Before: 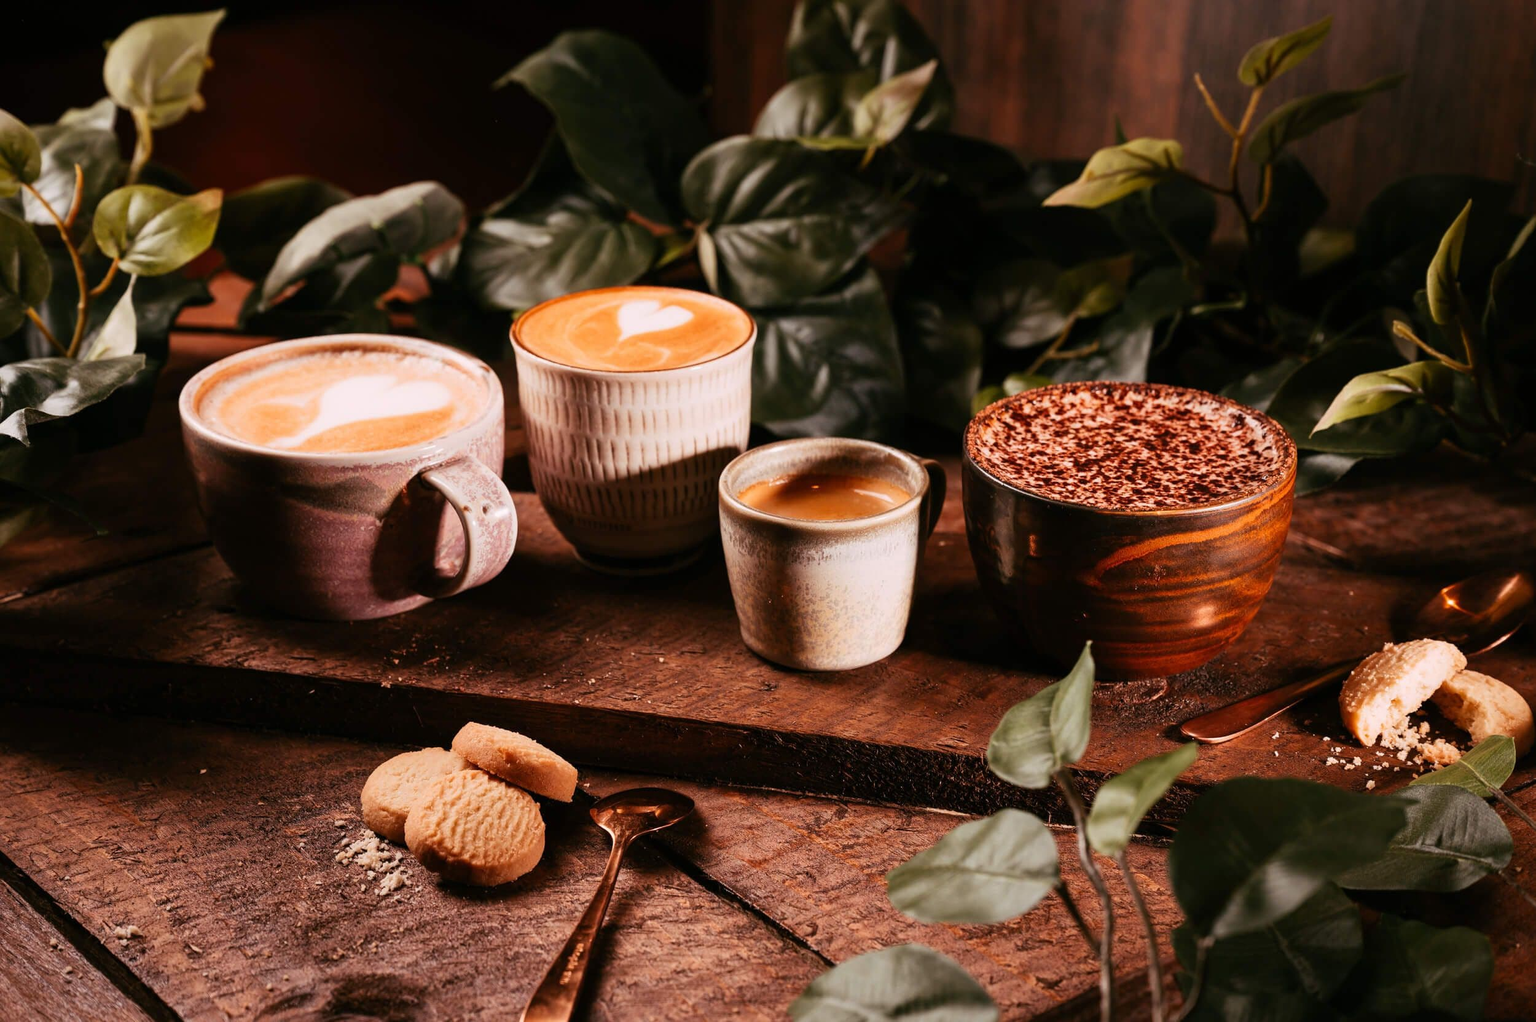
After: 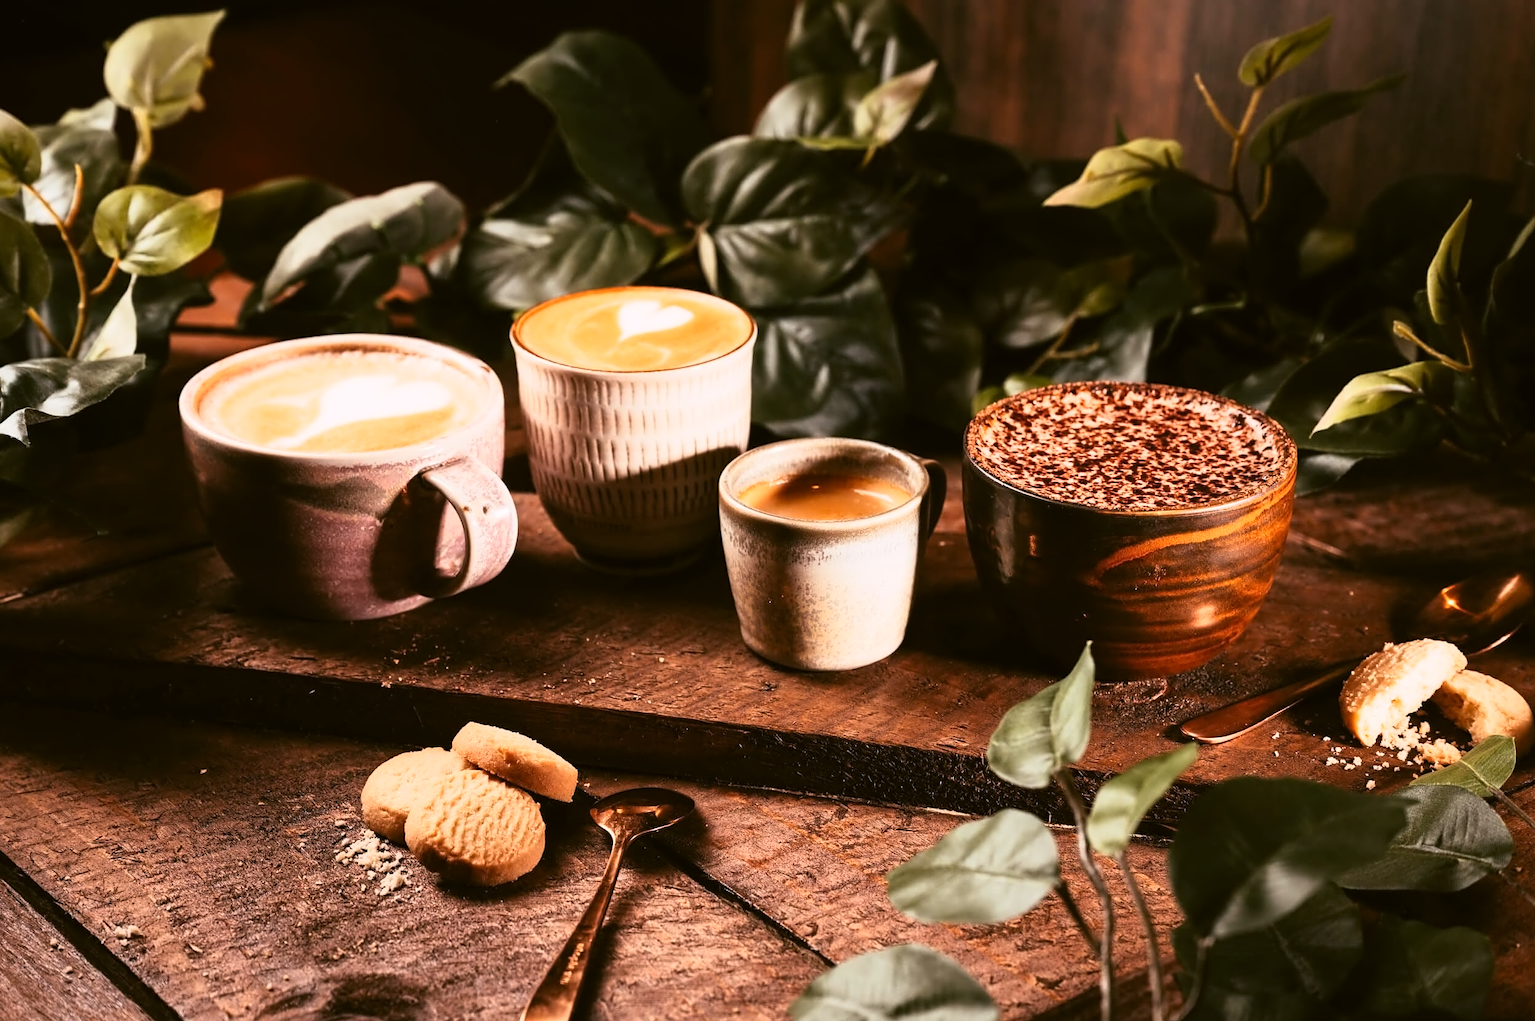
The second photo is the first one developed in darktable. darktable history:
contrast equalizer: y [[0.5 ×4, 0.524, 0.59], [0.5 ×6], [0.5 ×6], [0, 0, 0, 0.01, 0.045, 0.012], [0, 0, 0, 0.044, 0.195, 0.131]]
base curve: curves: ch0 [(0, 0) (0.005, 0.002) (0.193, 0.295) (0.399, 0.664) (0.75, 0.928) (1, 1)]
color balance: lift [1.004, 1.002, 1.002, 0.998], gamma [1, 1.007, 1.002, 0.993], gain [1, 0.977, 1.013, 1.023], contrast -3.64%
